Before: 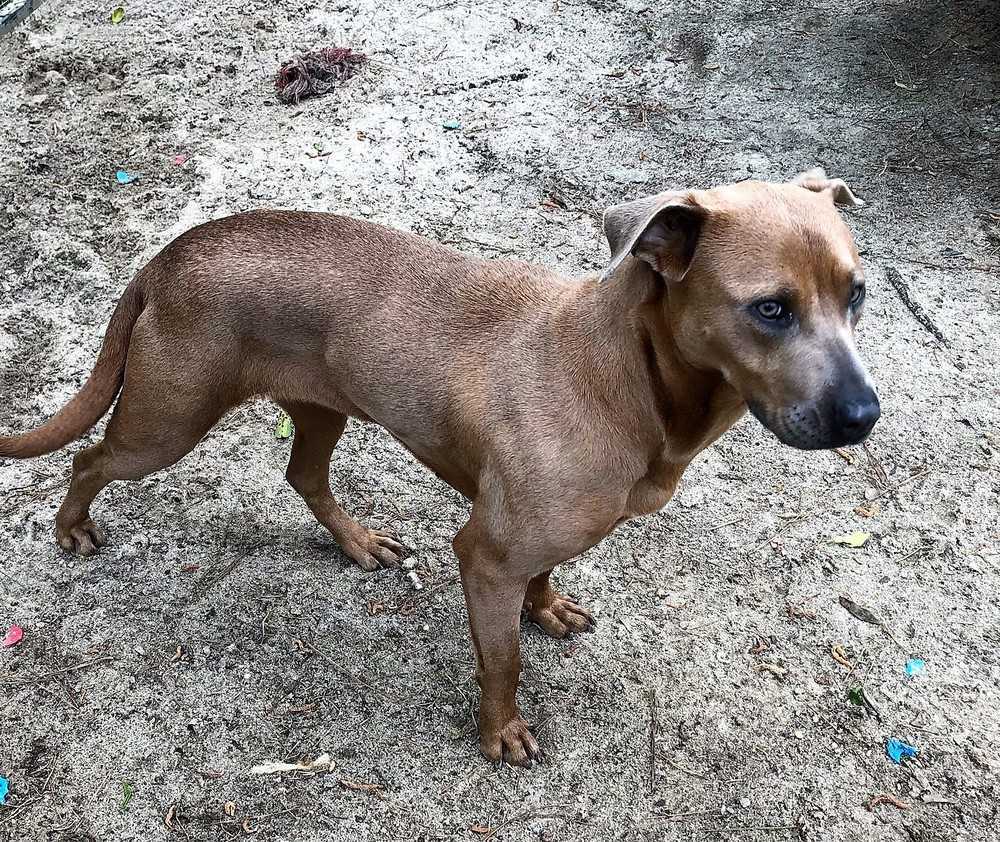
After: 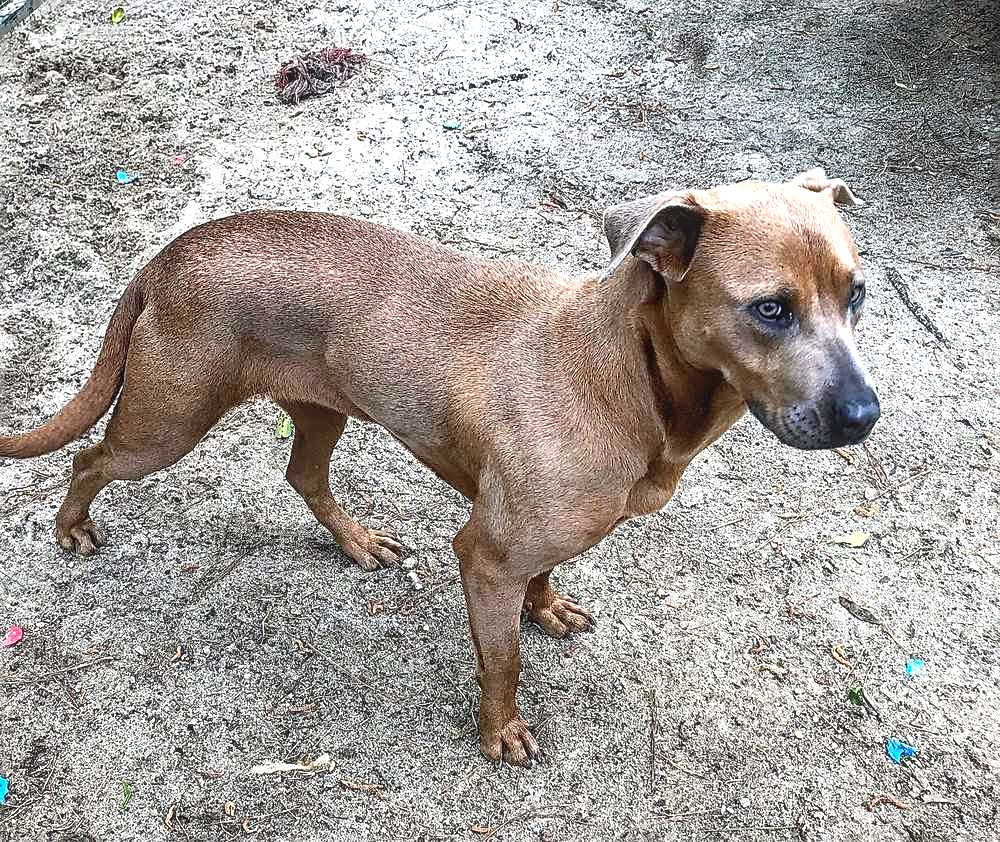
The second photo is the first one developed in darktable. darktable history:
local contrast: on, module defaults
contrast brightness saturation: contrast -0.091, brightness 0.054, saturation 0.079
sharpen: on, module defaults
exposure: black level correction 0.001, exposure 0.499 EV, compensate highlight preservation false
